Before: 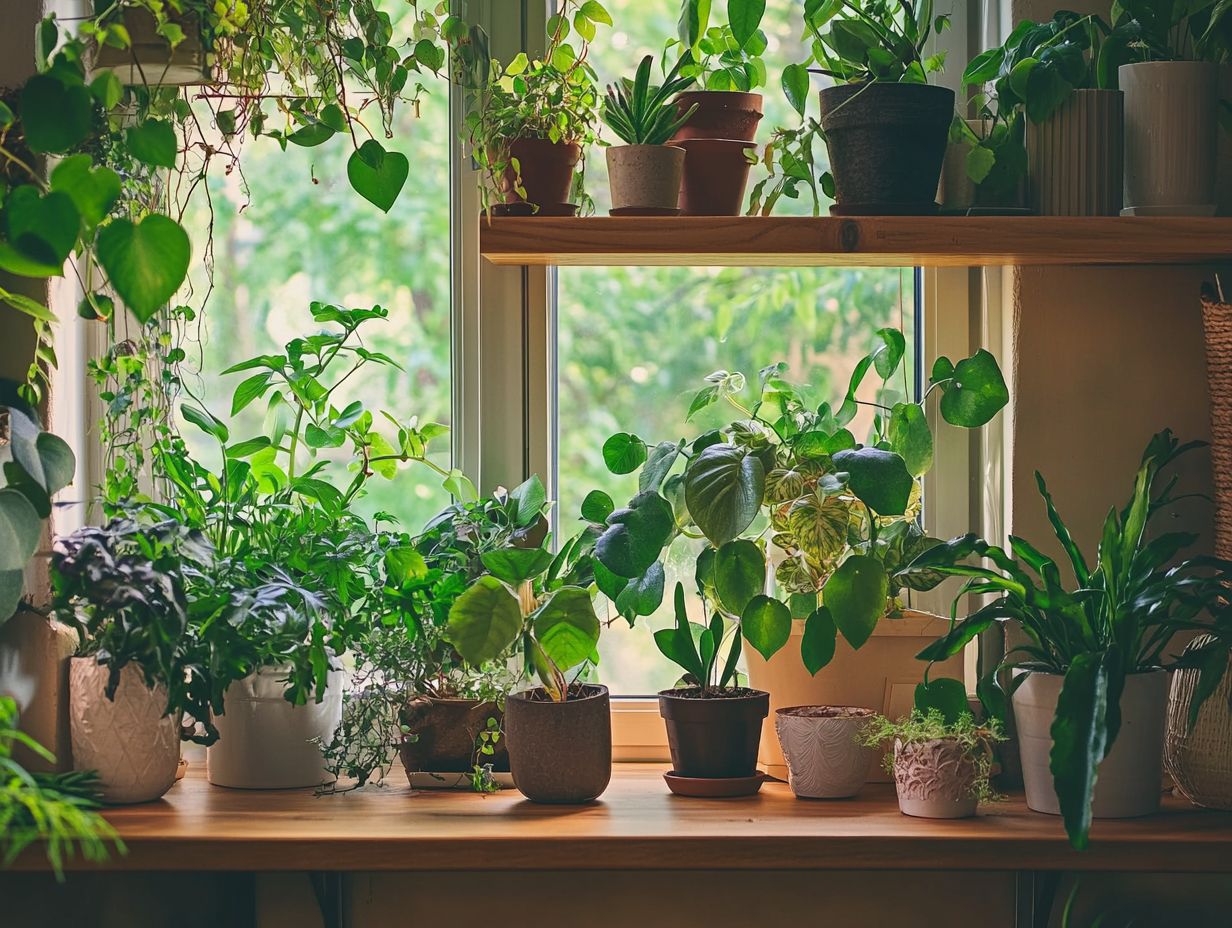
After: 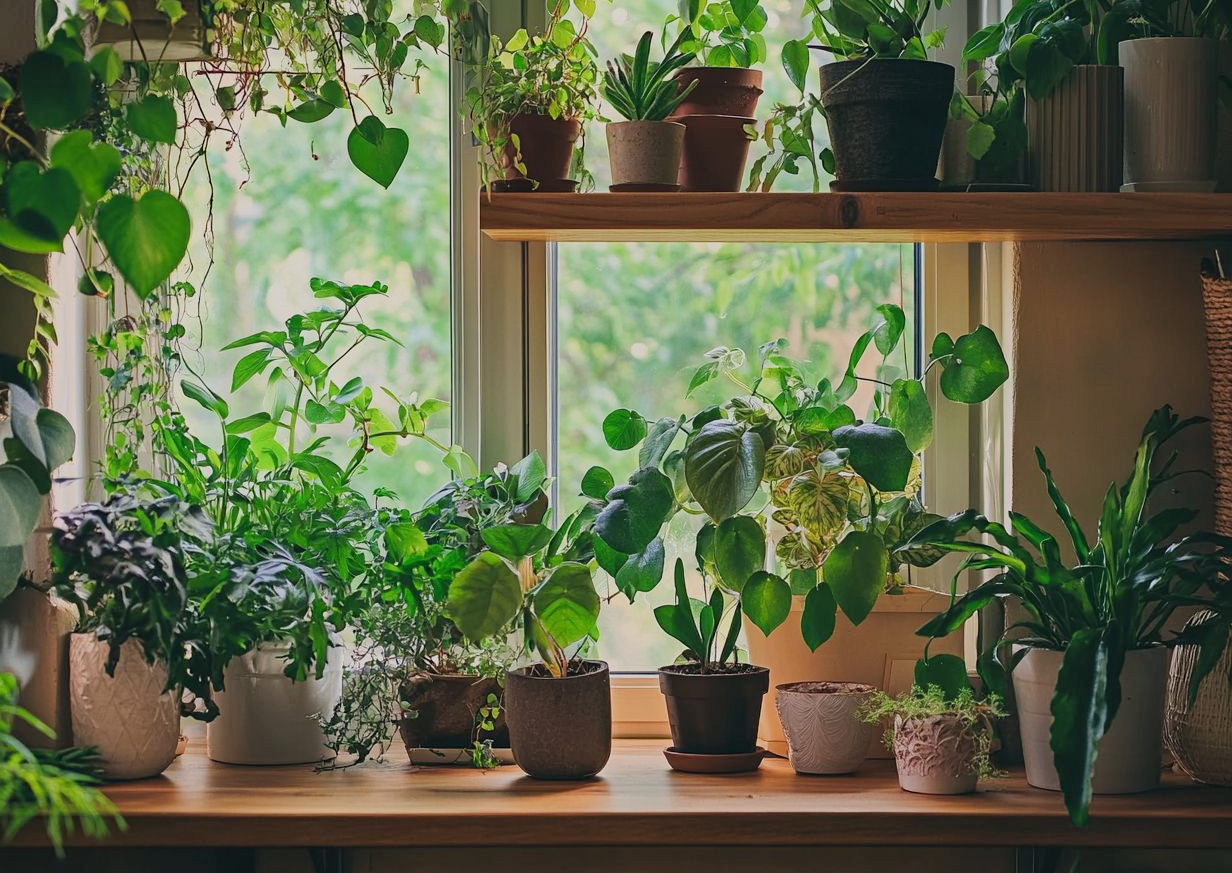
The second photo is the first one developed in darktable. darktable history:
shadows and highlights: shadows -1.37, highlights 39.24
crop and rotate: top 2.633%, bottom 3.29%
filmic rgb: black relative exposure -7.65 EV, white relative exposure 4.56 EV, hardness 3.61, iterations of high-quality reconstruction 0
